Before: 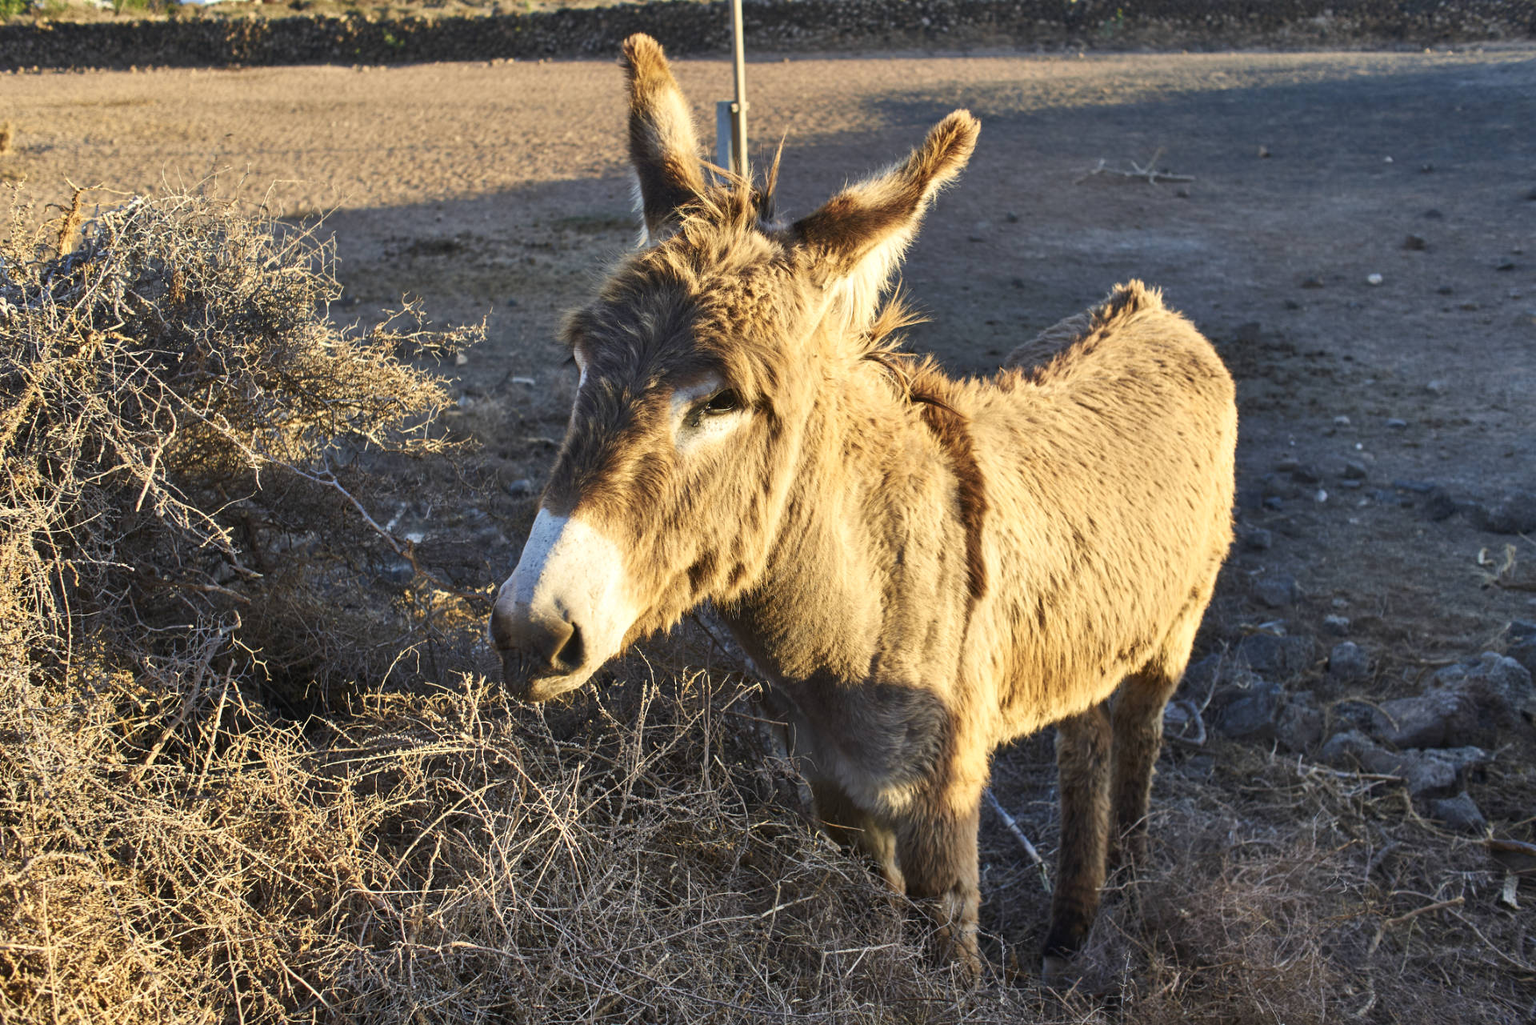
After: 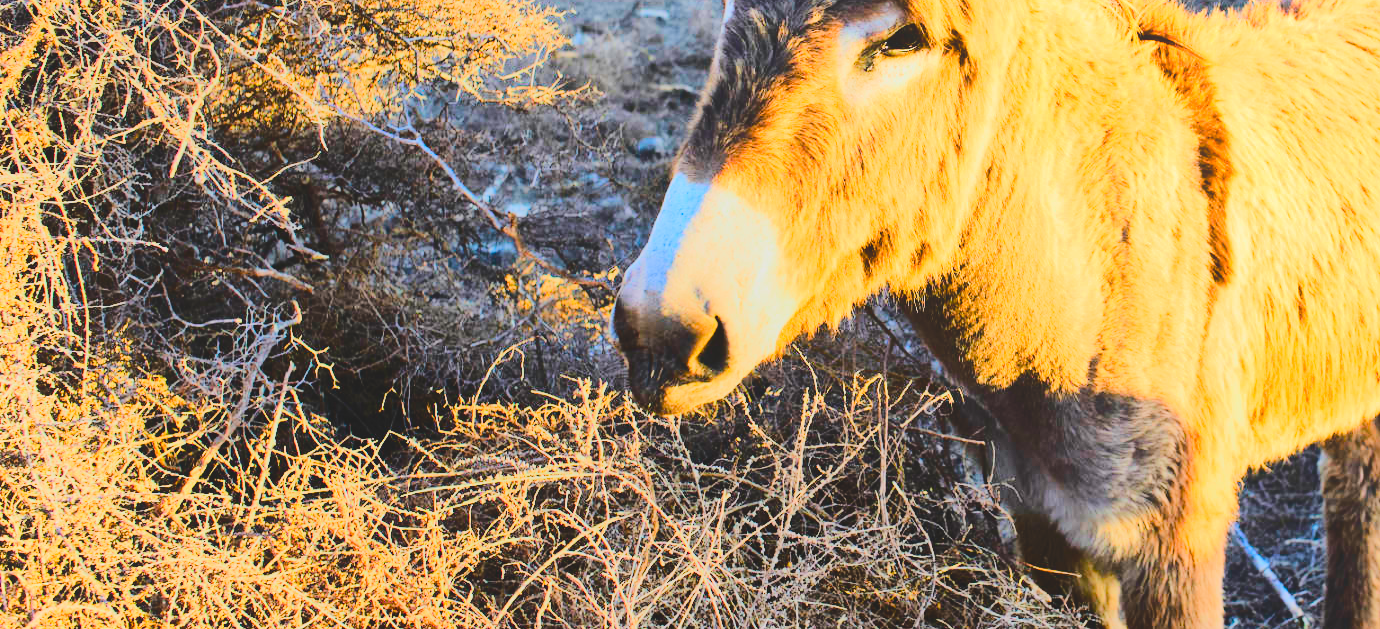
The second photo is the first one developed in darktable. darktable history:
tone equalizer: -7 EV 0.151 EV, -6 EV 0.59 EV, -5 EV 1.17 EV, -4 EV 1.35 EV, -3 EV 1.16 EV, -2 EV 0.6 EV, -1 EV 0.148 EV, edges refinement/feathering 500, mask exposure compensation -1.57 EV, preserve details no
base curve: curves: ch0 [(0, 0) (0.036, 0.025) (0.121, 0.166) (0.206, 0.329) (0.605, 0.79) (1, 1)]
local contrast: detail 72%
crop: top 36.088%, right 28.094%, bottom 14.794%
color balance rgb: perceptual saturation grading › global saturation 20%, perceptual saturation grading › highlights -14.364%, perceptual saturation grading › shadows 49.911%, global vibrance 20%
